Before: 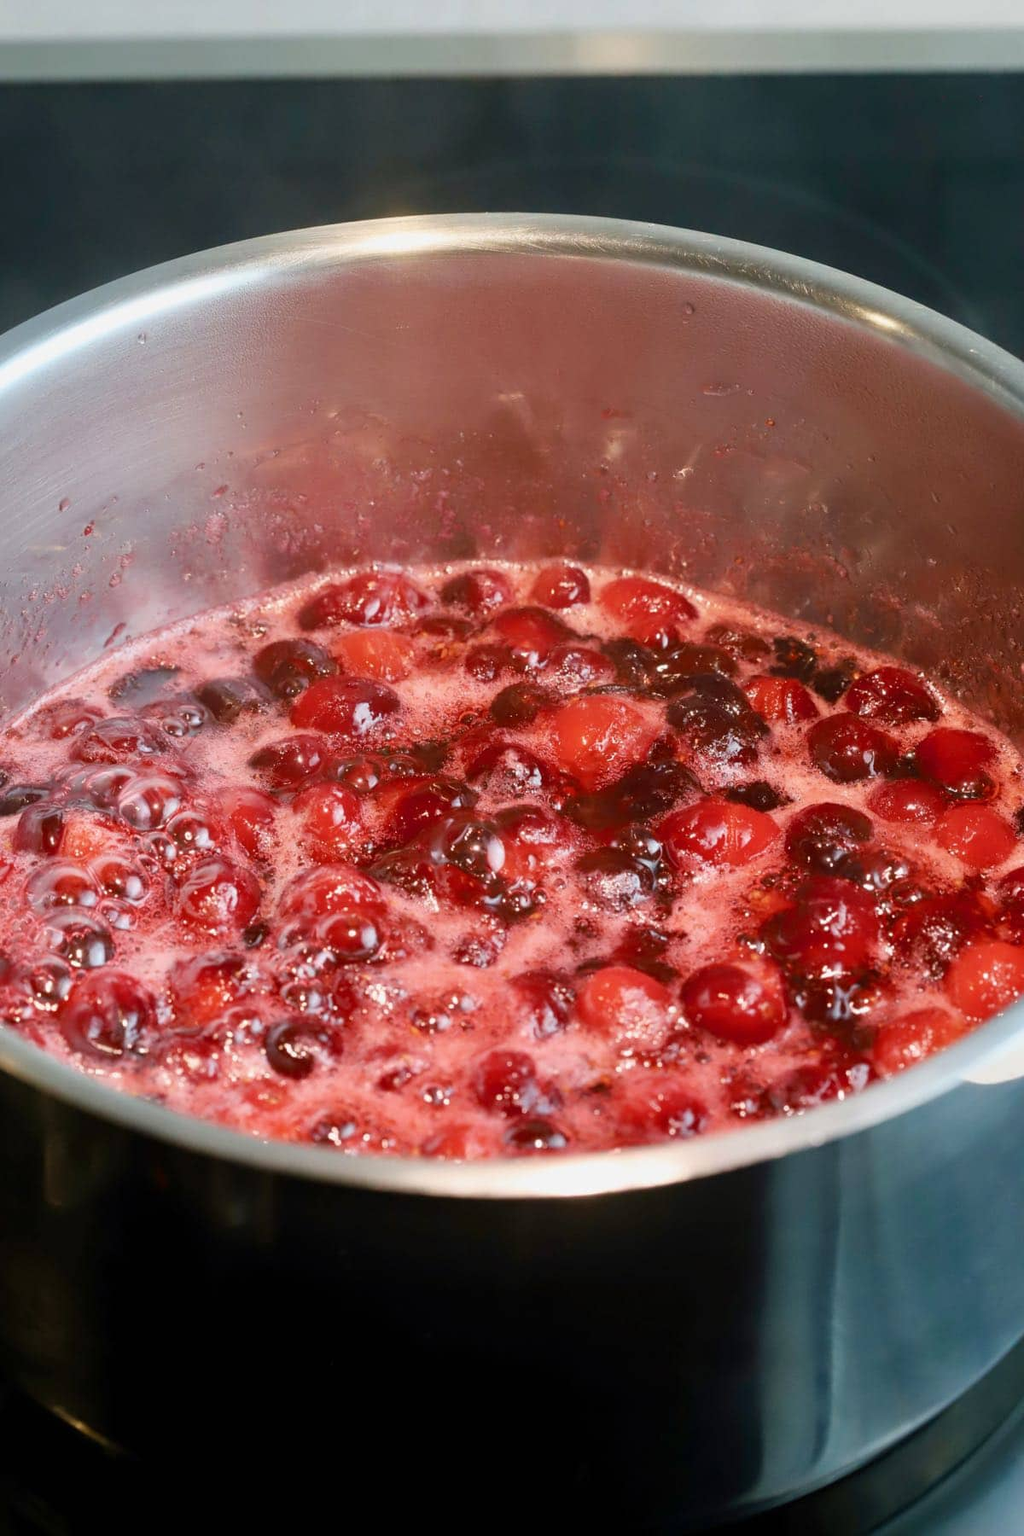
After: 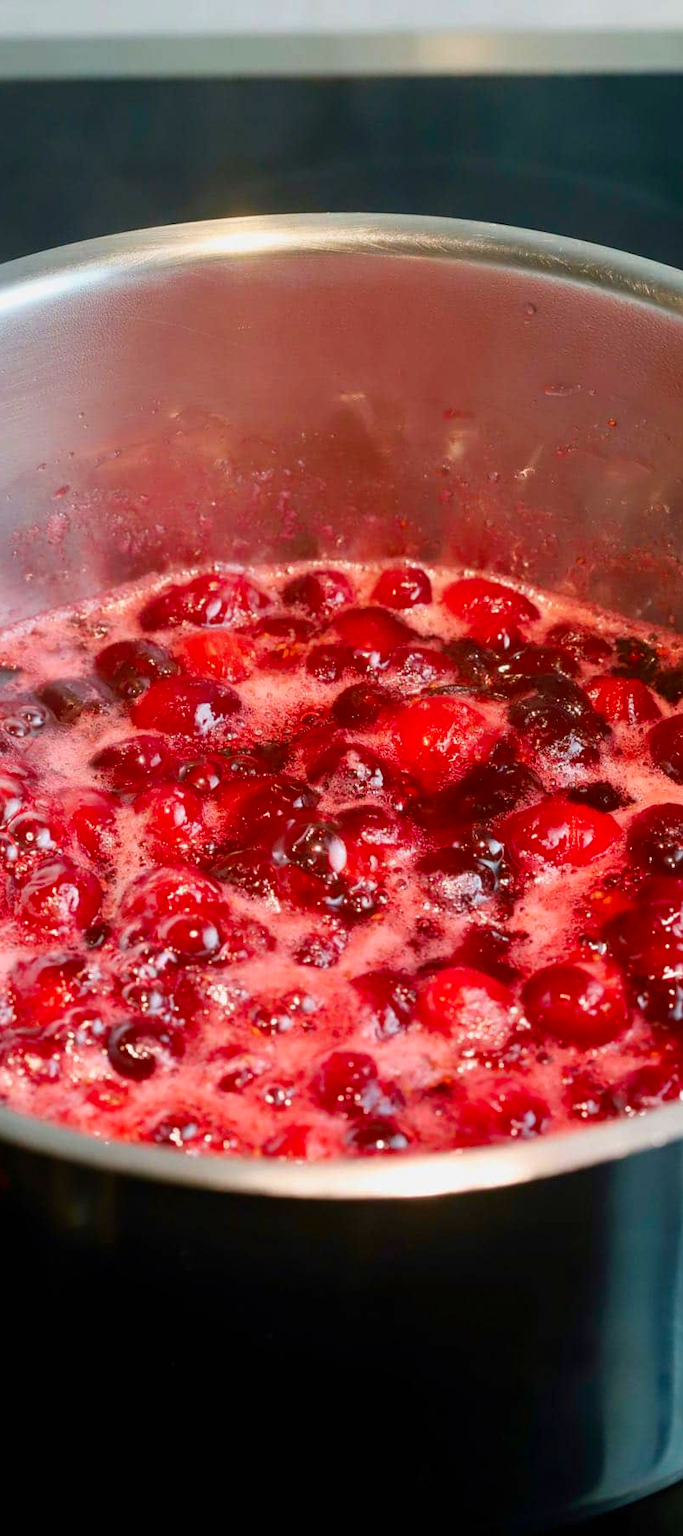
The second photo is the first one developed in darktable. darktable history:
crop and rotate: left 15.546%, right 17.787%
contrast brightness saturation: brightness -0.02, saturation 0.35
